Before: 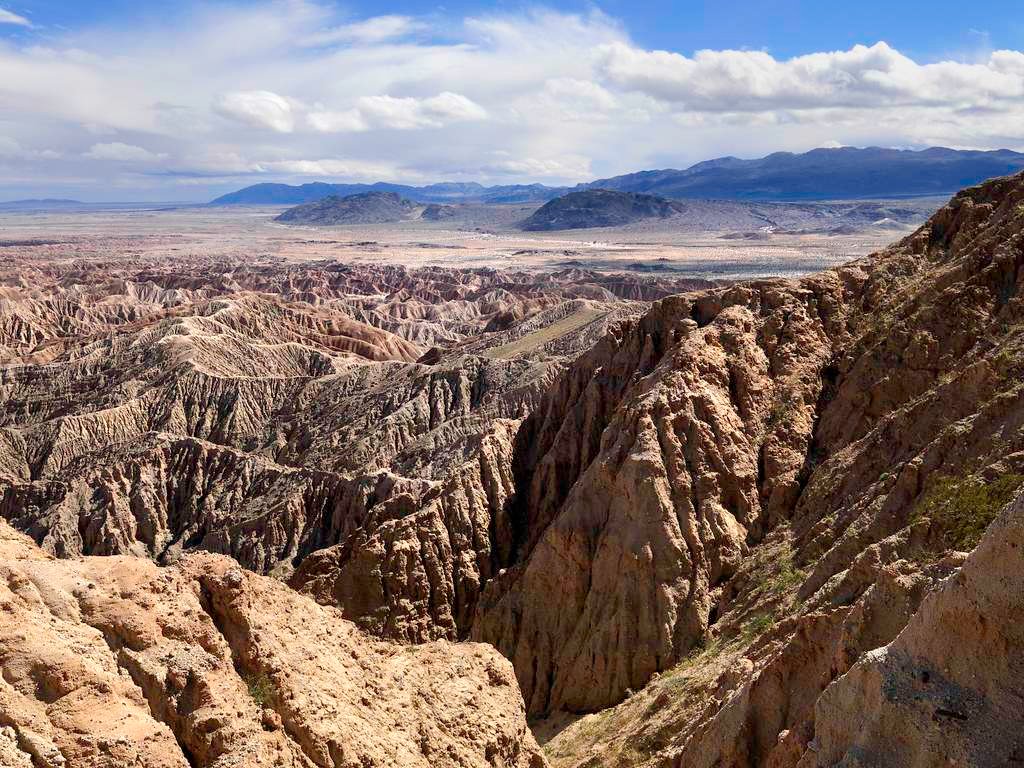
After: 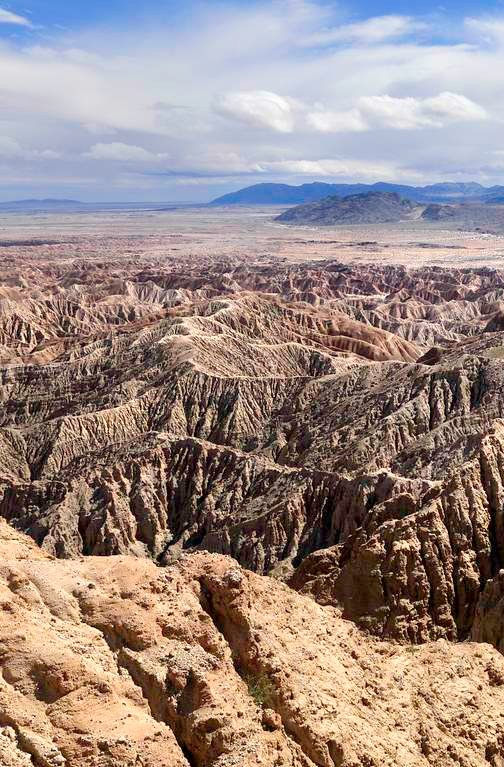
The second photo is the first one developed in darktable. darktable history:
crop and rotate: left 0.009%, top 0%, right 50.68%
